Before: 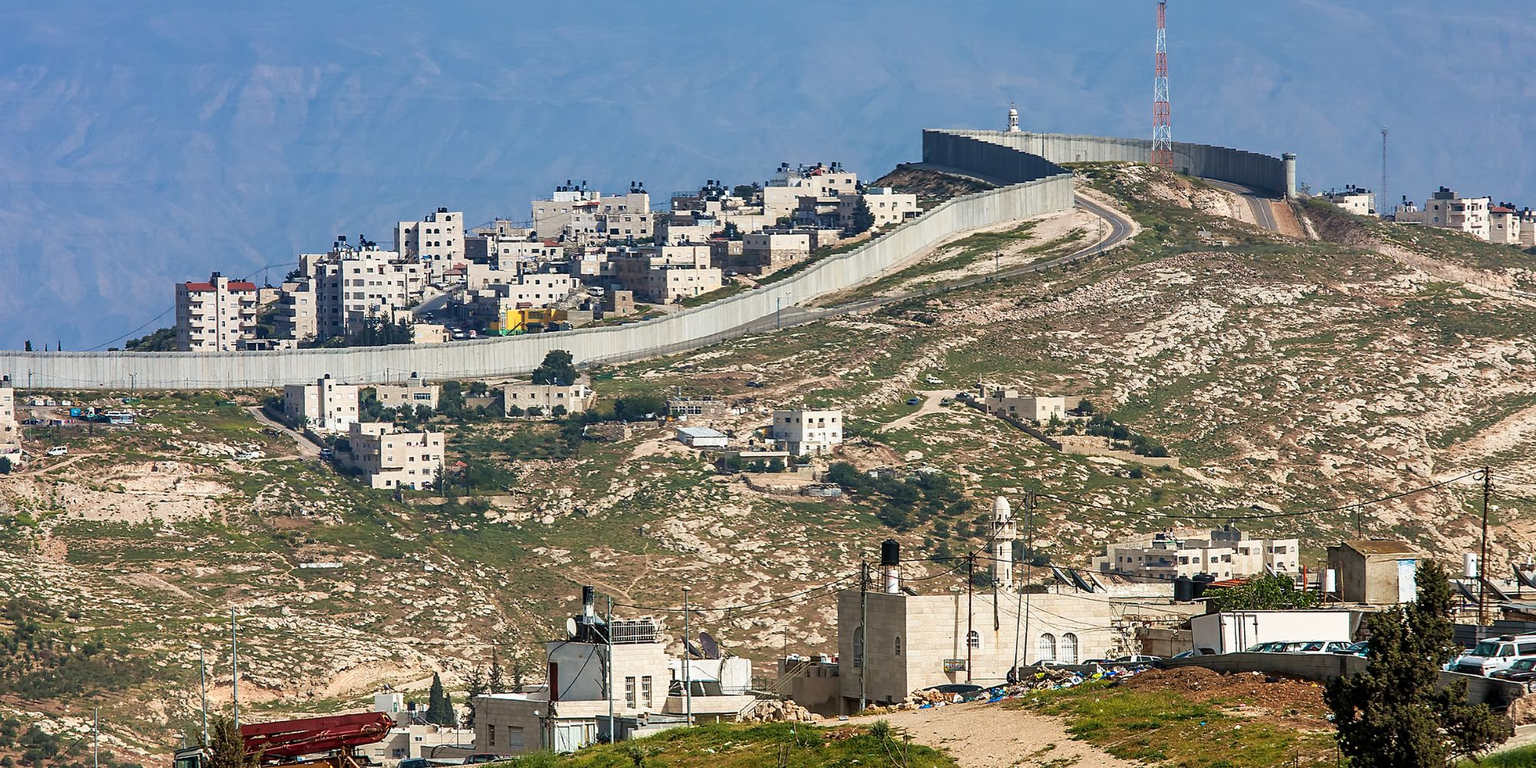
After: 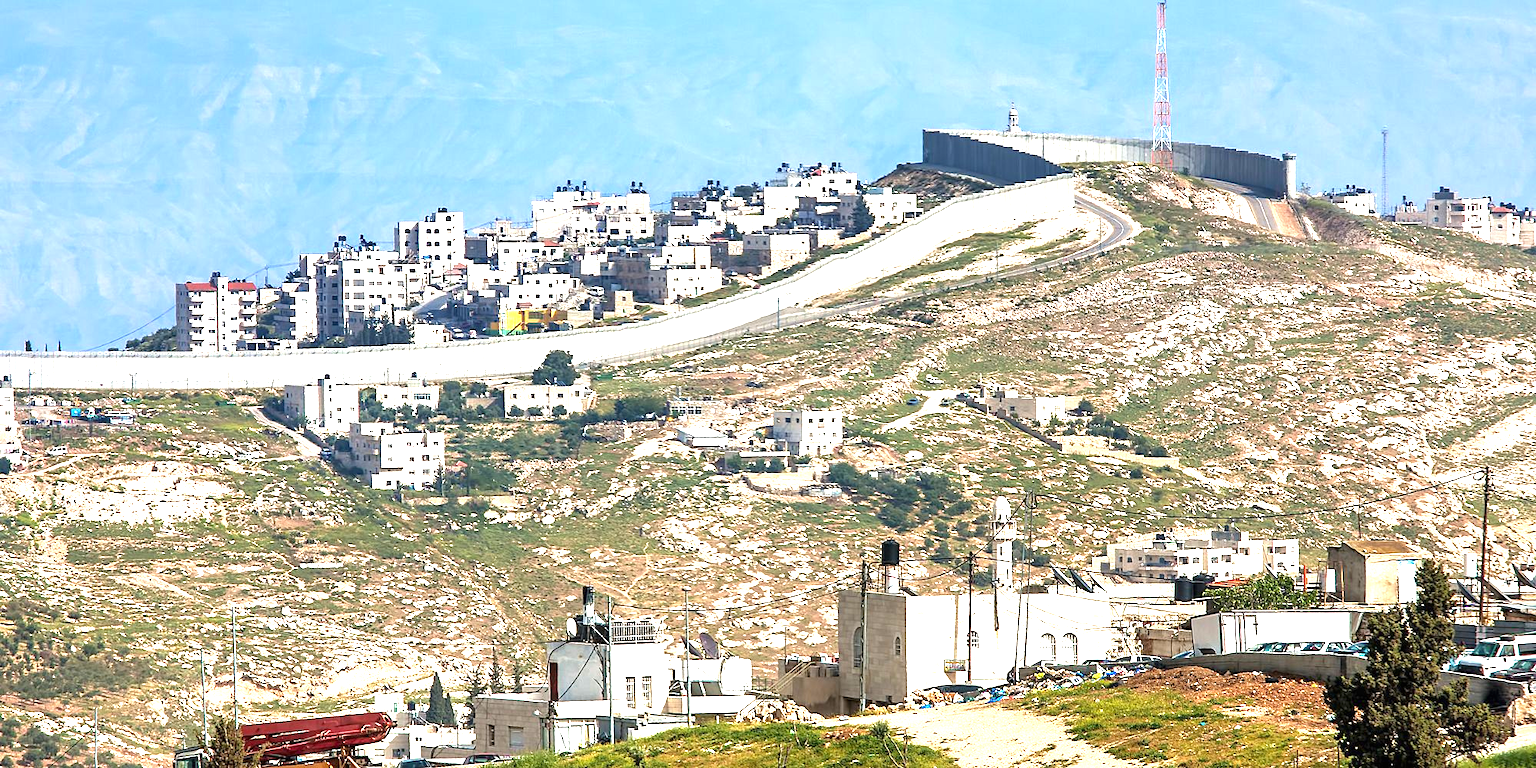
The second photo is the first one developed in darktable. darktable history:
exposure: black level correction 0, exposure 1.441 EV, compensate highlight preservation false
